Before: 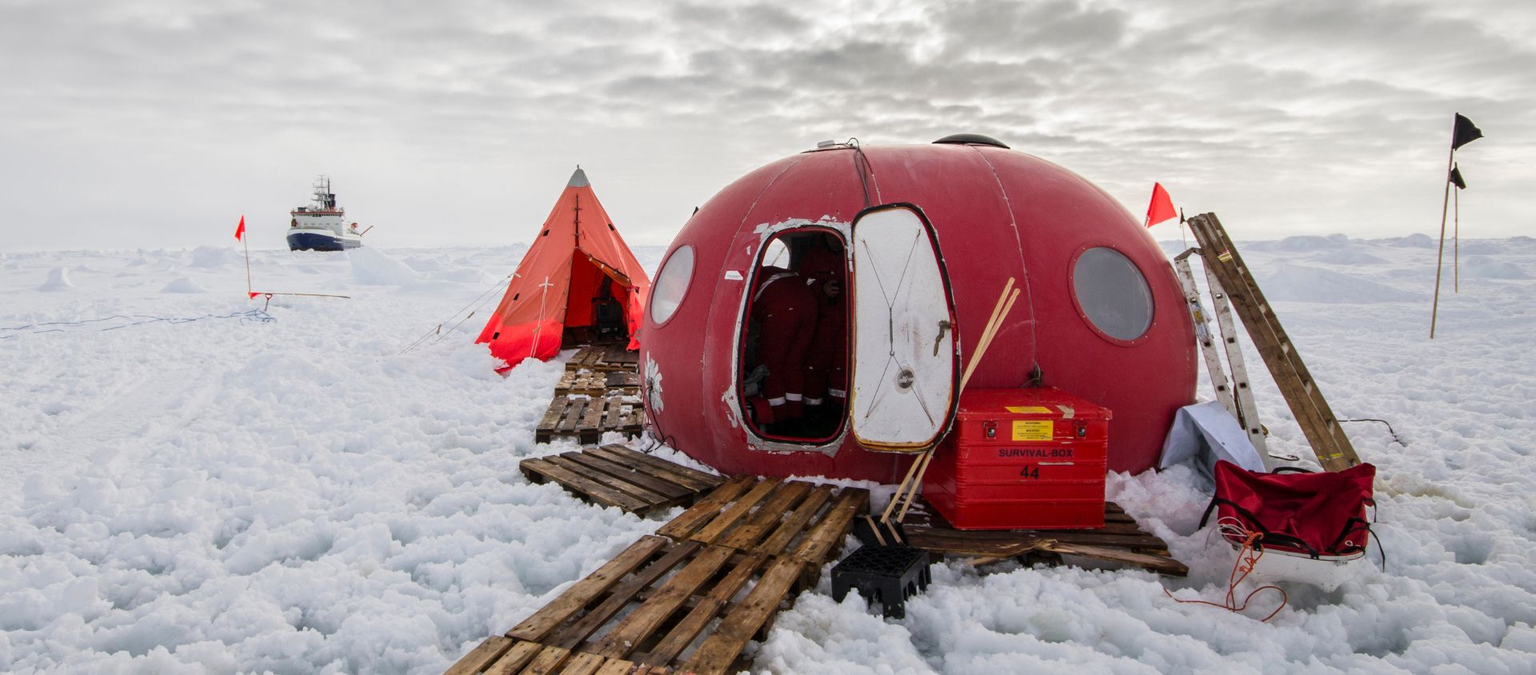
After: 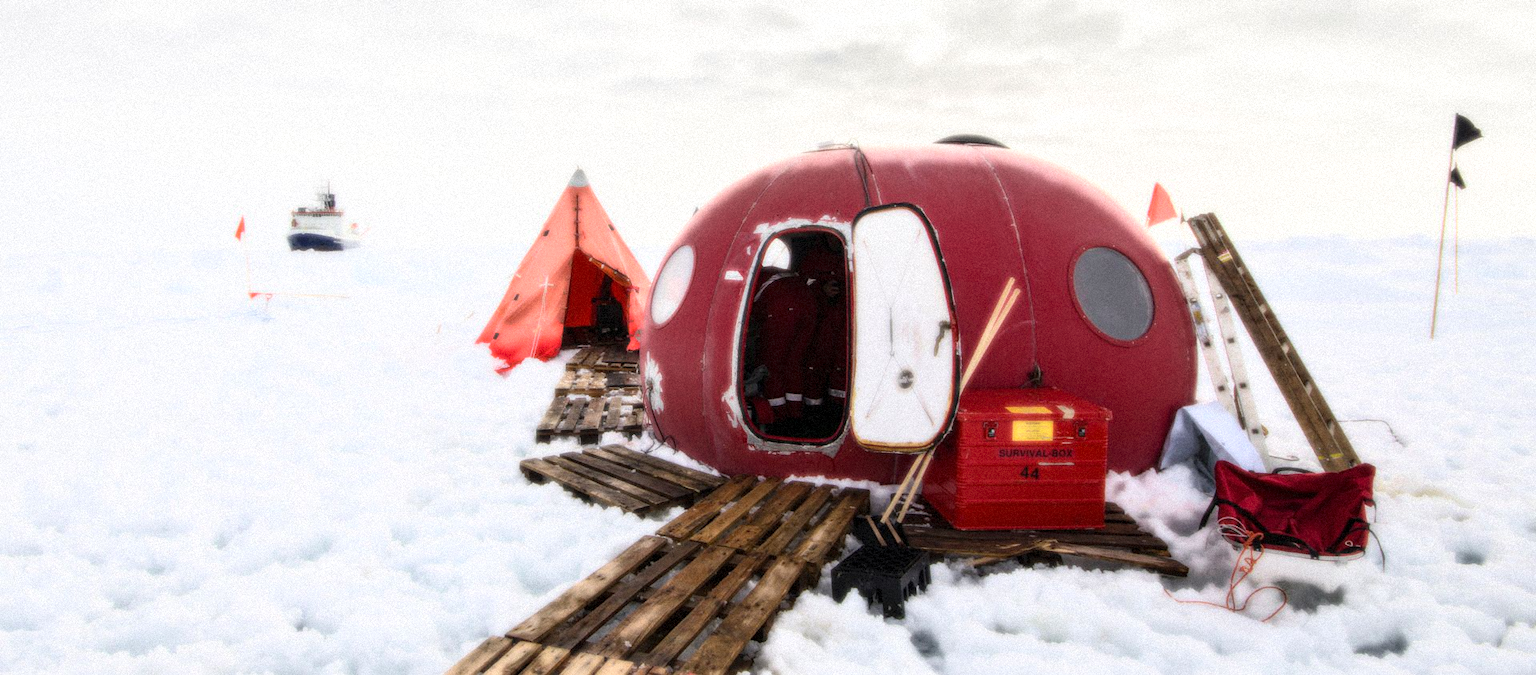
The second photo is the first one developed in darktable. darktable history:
bloom: size 0%, threshold 54.82%, strength 8.31%
grain: mid-tones bias 0%
